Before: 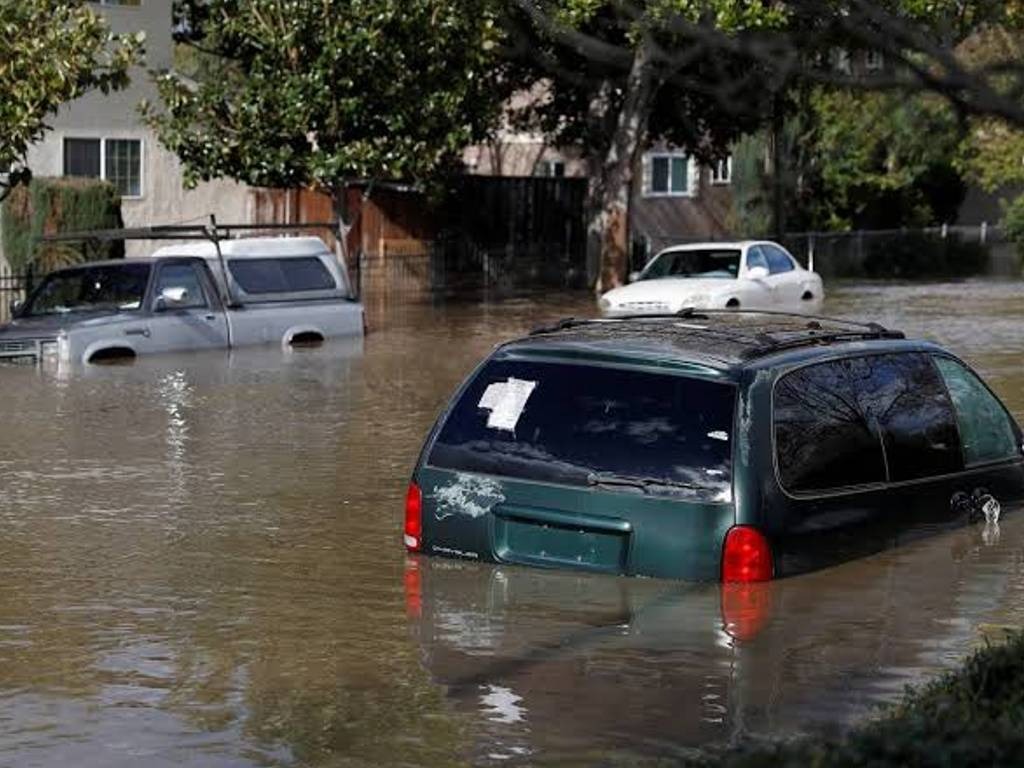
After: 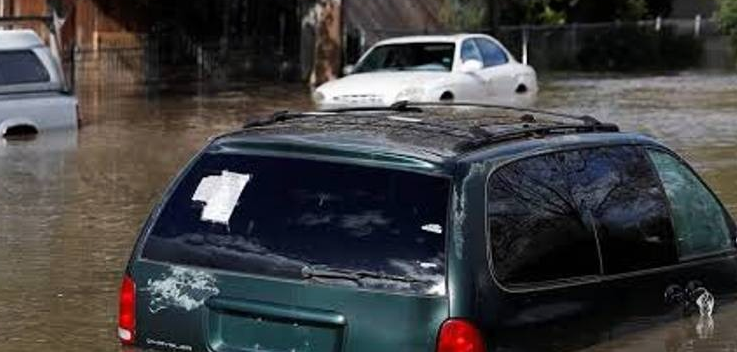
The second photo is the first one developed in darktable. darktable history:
tone curve: curves: ch0 [(0, 0) (0.265, 0.253) (0.732, 0.751) (1, 1)], color space Lab, linked channels, preserve colors none
crop and rotate: left 27.938%, top 27.046%, bottom 27.046%
